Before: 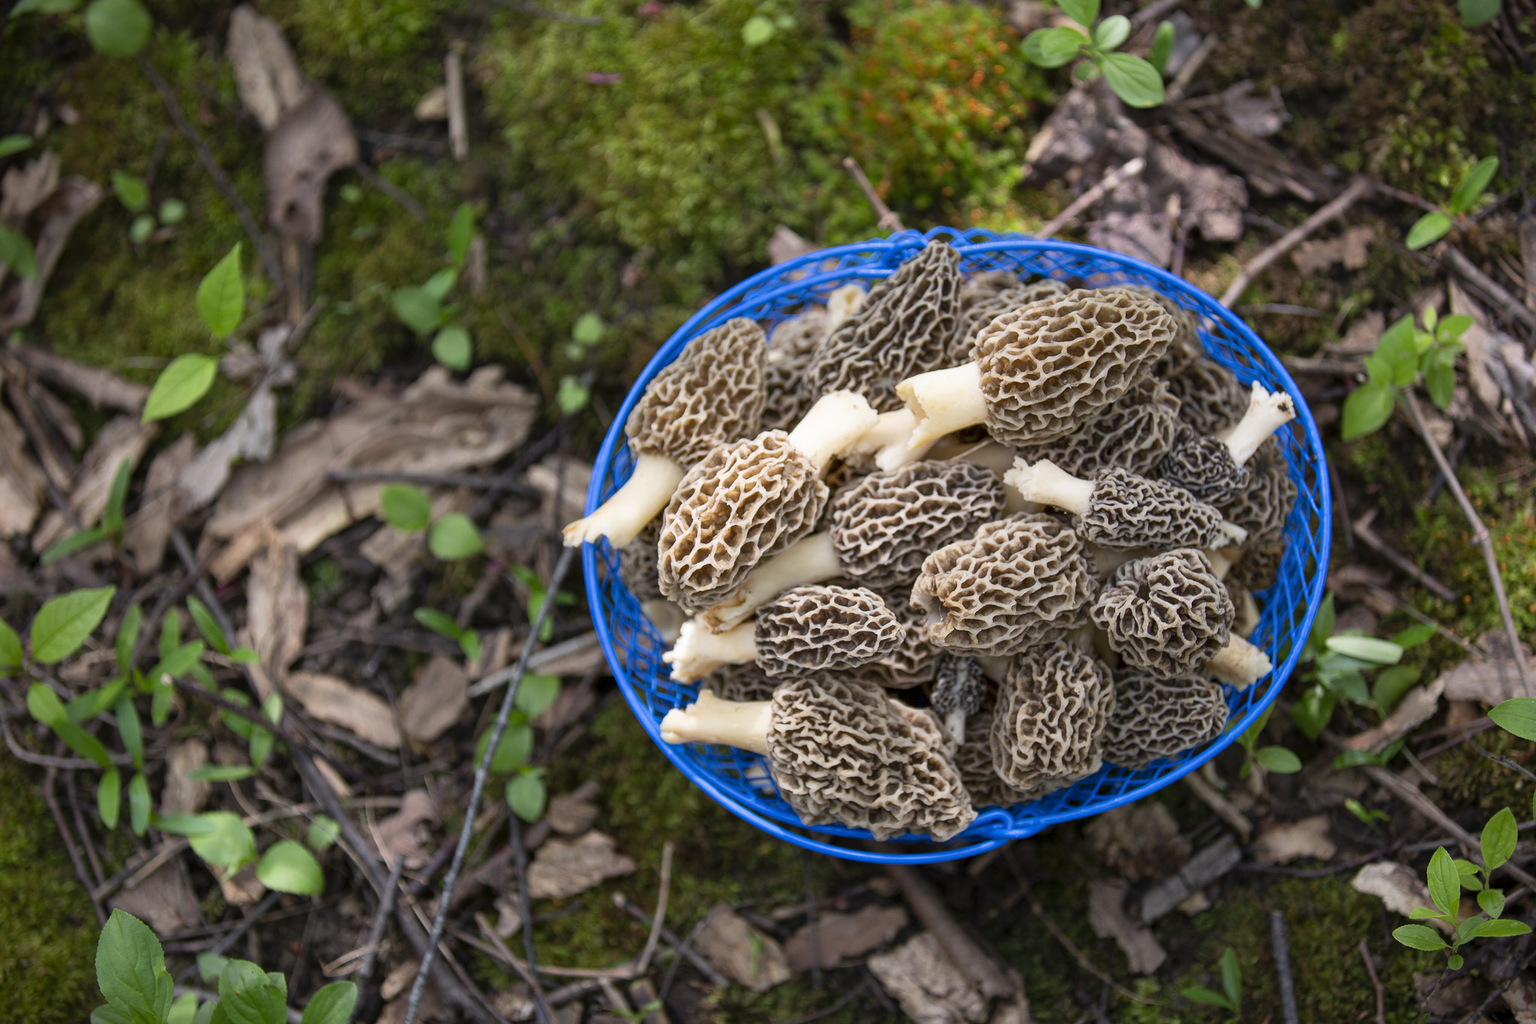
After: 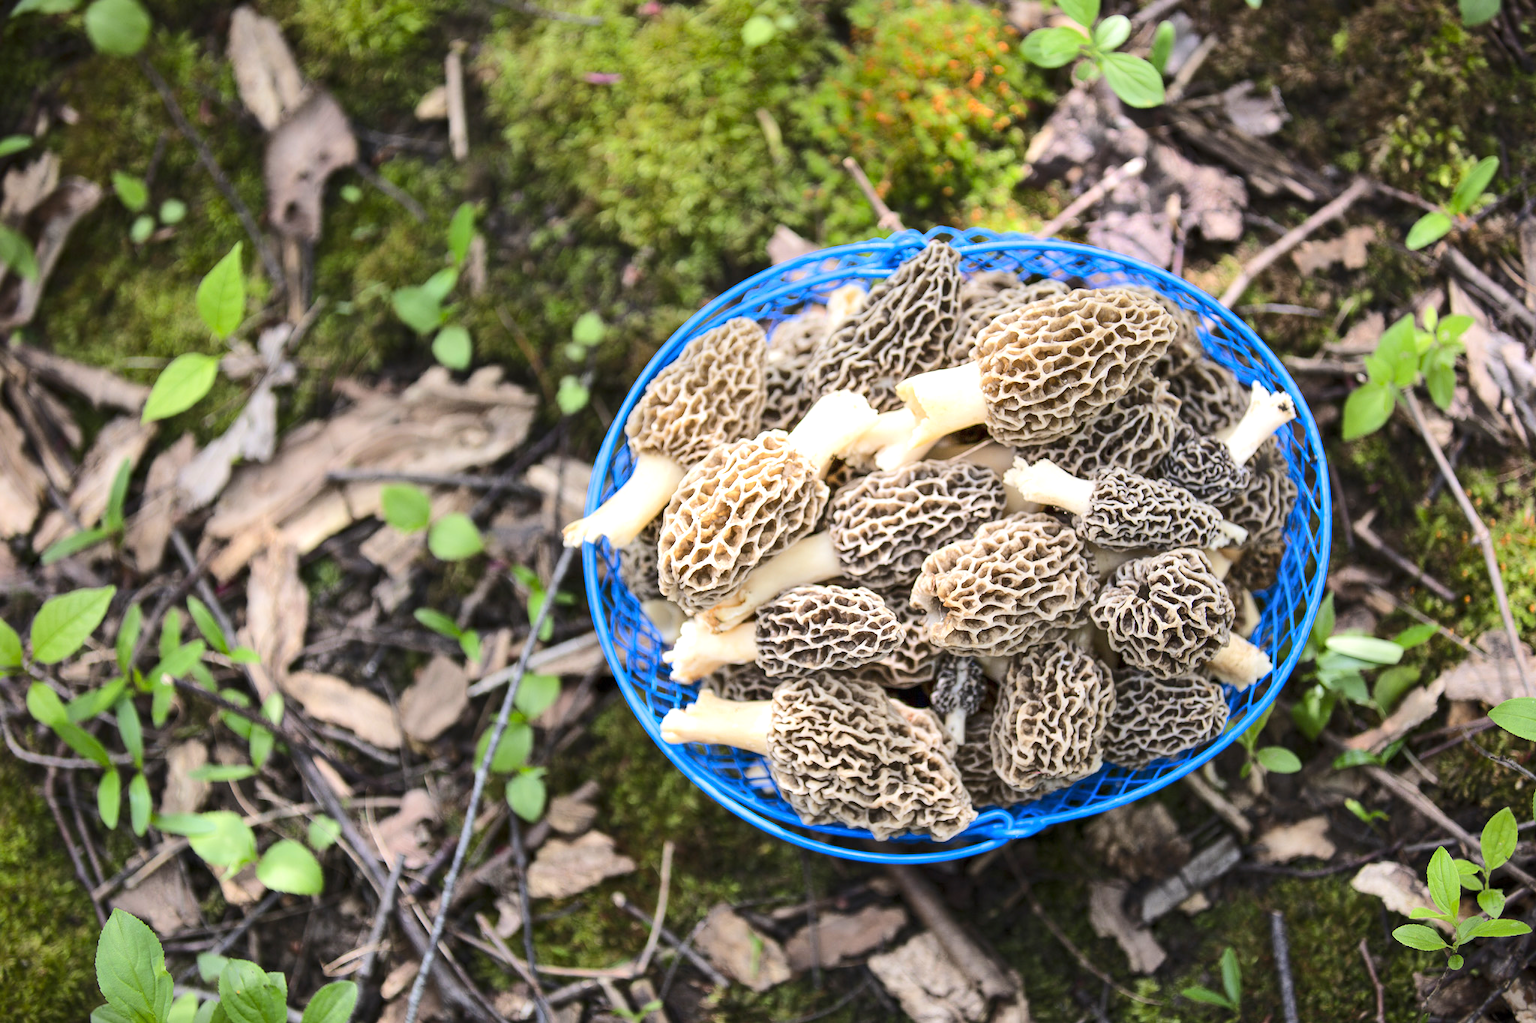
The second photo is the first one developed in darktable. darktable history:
rgb curve: curves: ch0 [(0, 0) (0.284, 0.292) (0.505, 0.644) (1, 1)]; ch1 [(0, 0) (0.284, 0.292) (0.505, 0.644) (1, 1)]; ch2 [(0, 0) (0.284, 0.292) (0.505, 0.644) (1, 1)], compensate middle gray true
exposure: exposure 0.636 EV, compensate highlight preservation false
